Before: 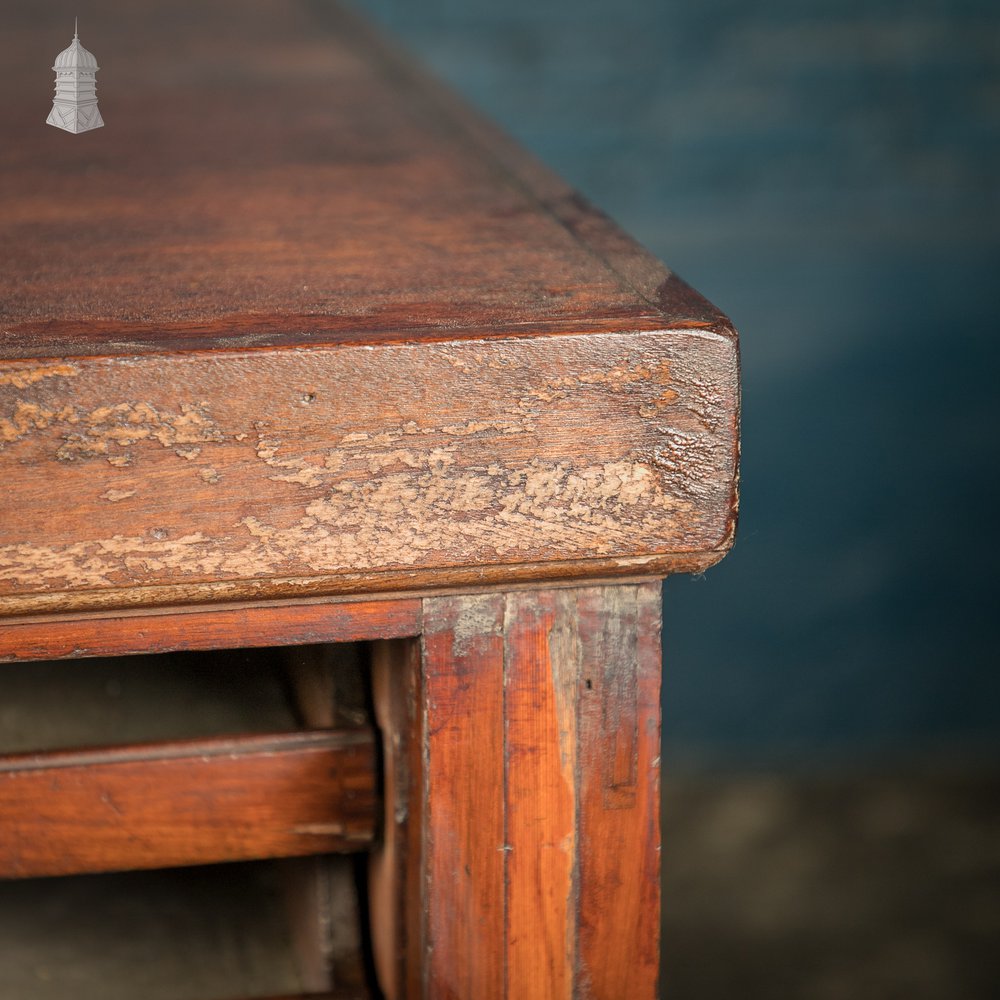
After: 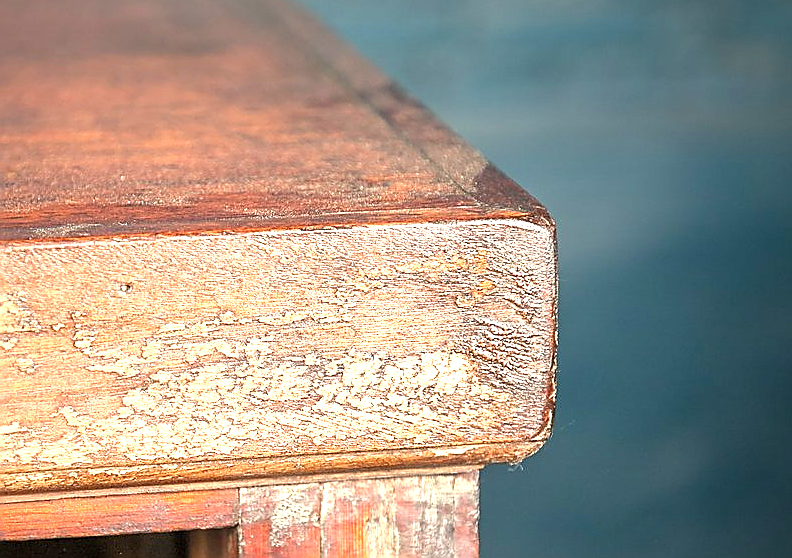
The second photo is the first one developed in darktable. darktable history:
crop: left 18.303%, top 11.094%, right 2.45%, bottom 33.023%
exposure: black level correction 0, exposure 1.448 EV, compensate highlight preservation false
sharpen: radius 1.37, amount 1.234, threshold 0.623
shadows and highlights: radius 127.14, shadows 21.28, highlights -23.05, low approximation 0.01
